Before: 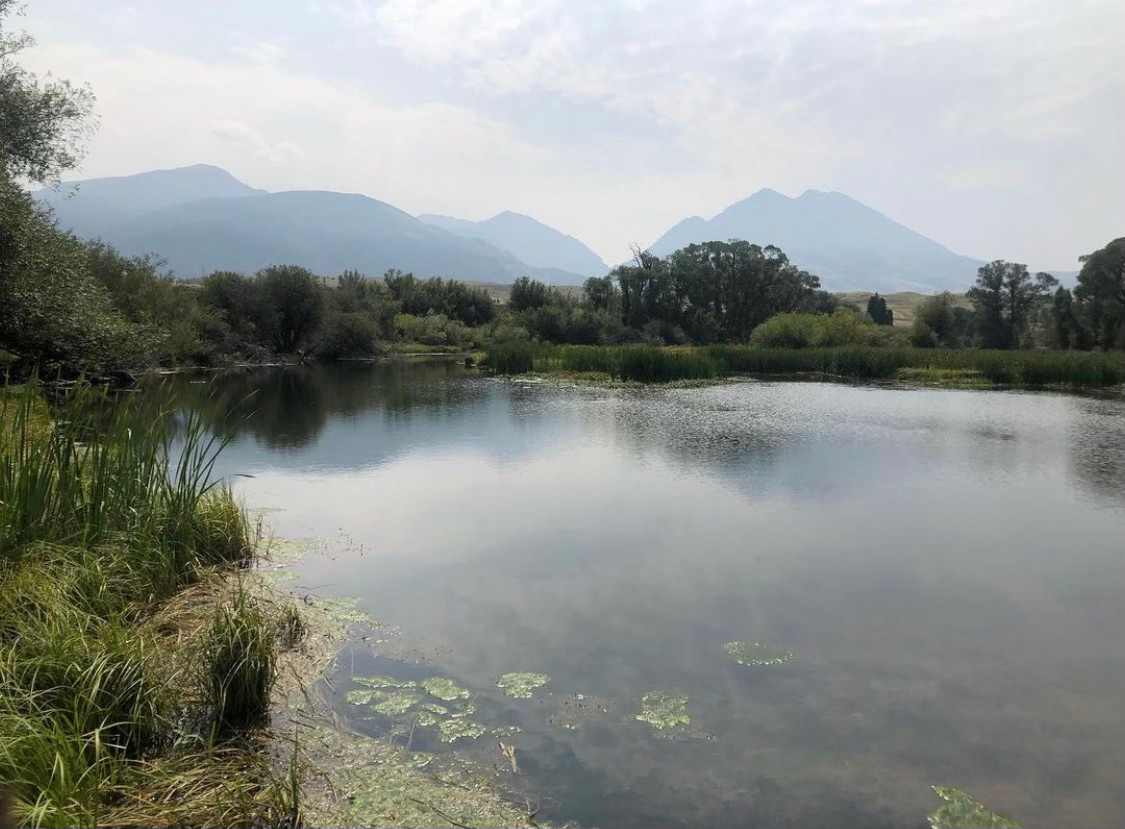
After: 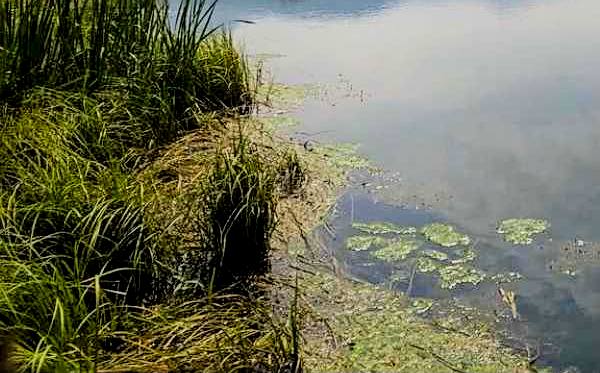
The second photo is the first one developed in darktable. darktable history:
crop and rotate: top 54.778%, right 46.61%, bottom 0.159%
color contrast: green-magenta contrast 1.55, blue-yellow contrast 1.83
sharpen: on, module defaults
local contrast: on, module defaults
filmic rgb: black relative exposure -5 EV, hardness 2.88, contrast 1.2
